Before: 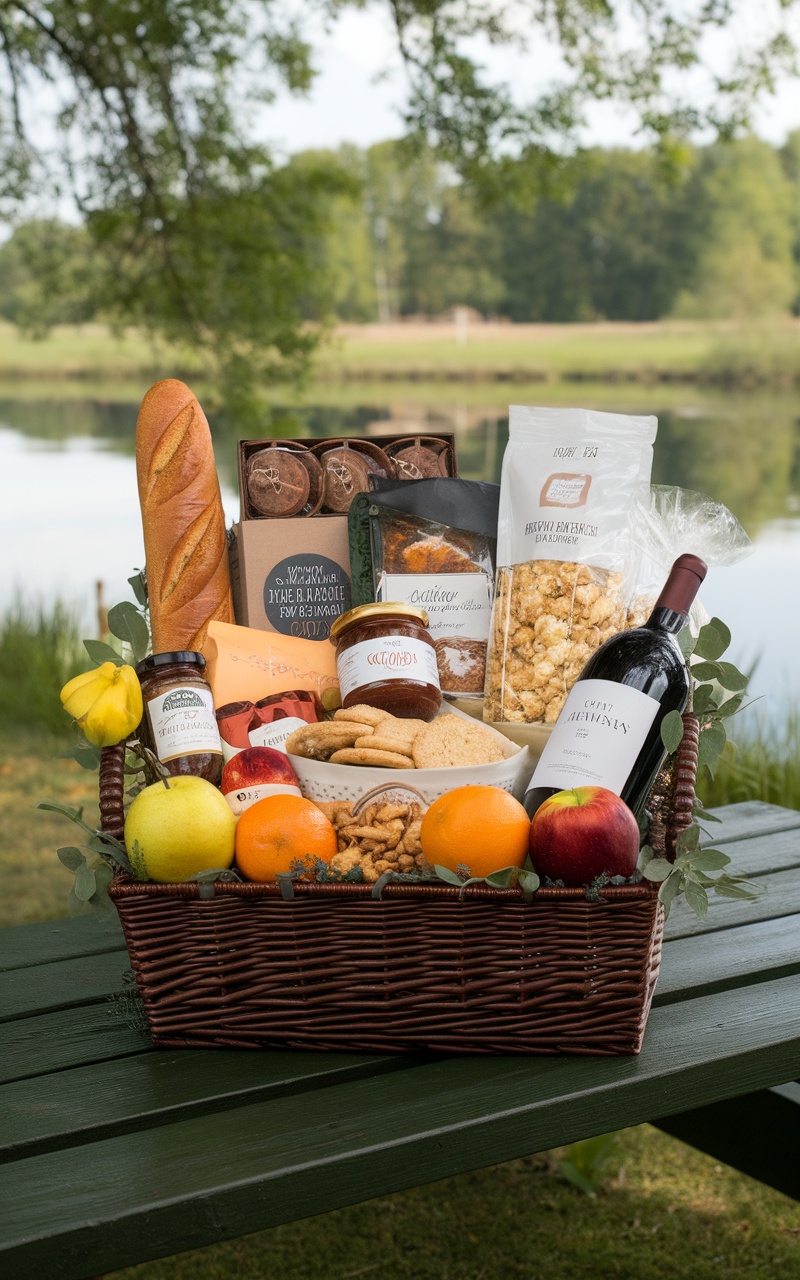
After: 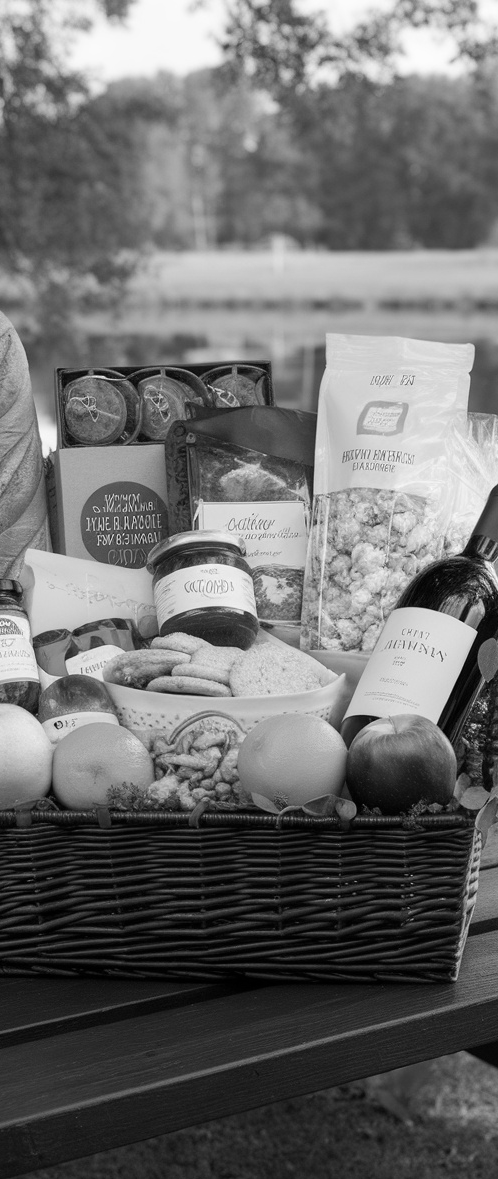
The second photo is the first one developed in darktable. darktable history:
color zones: curves: ch1 [(0, -0.394) (0.143, -0.394) (0.286, -0.394) (0.429, -0.392) (0.571, -0.391) (0.714, -0.391) (0.857, -0.391) (1, -0.394)]
crop and rotate: left 22.918%, top 5.629%, right 14.711%, bottom 2.247%
monochrome: size 1
